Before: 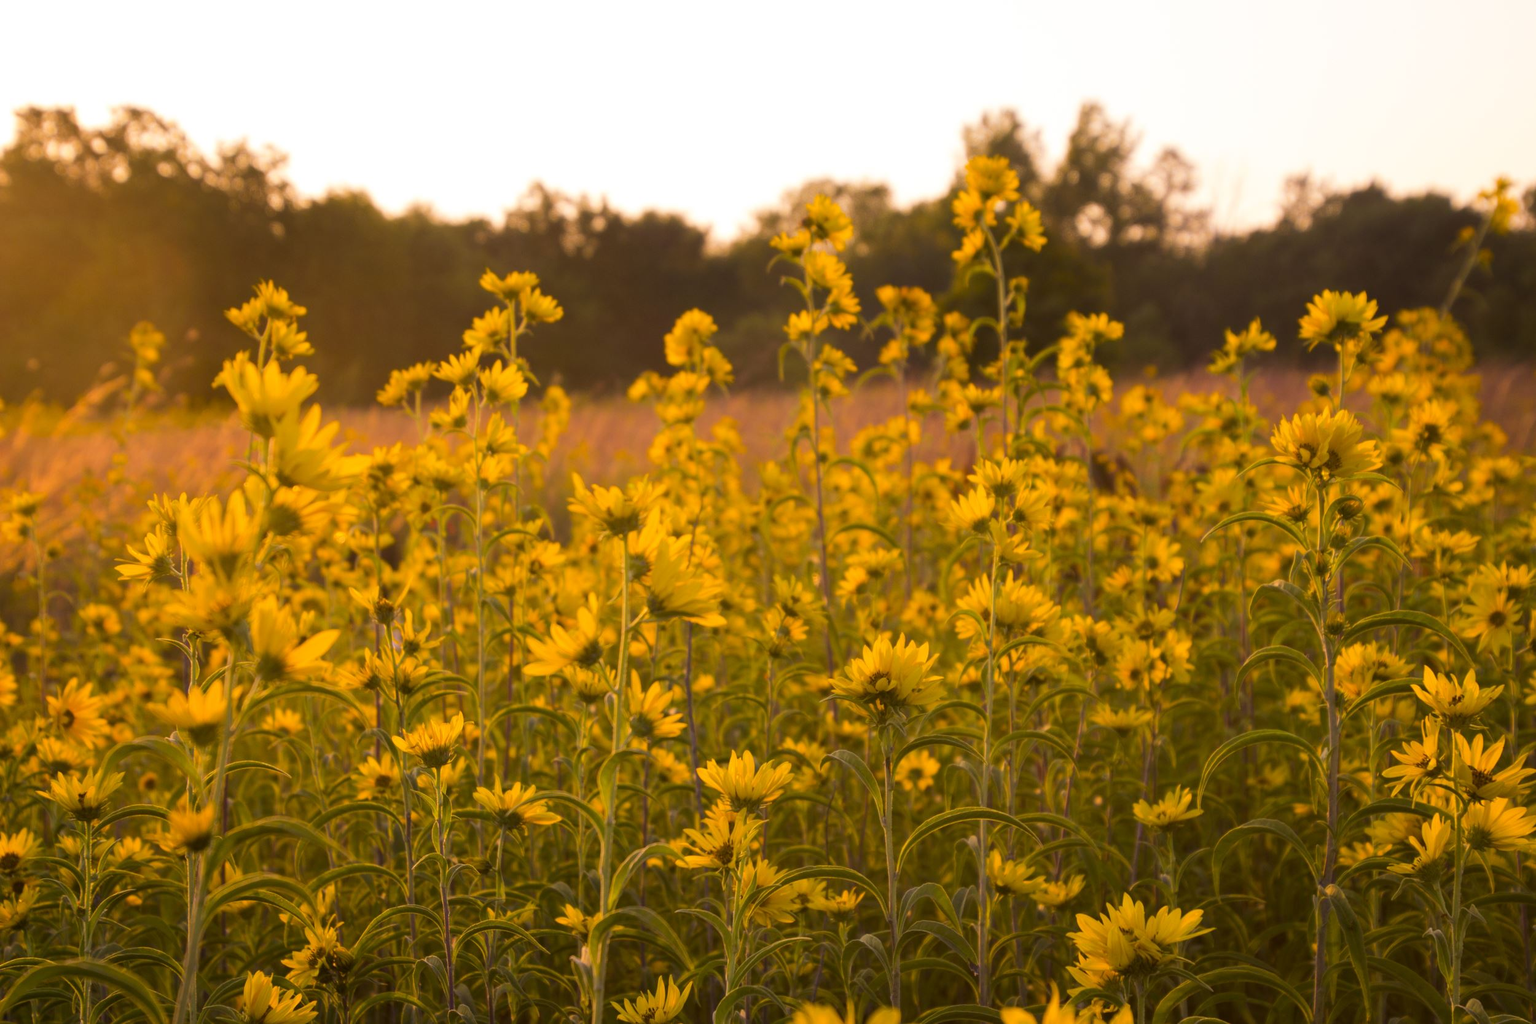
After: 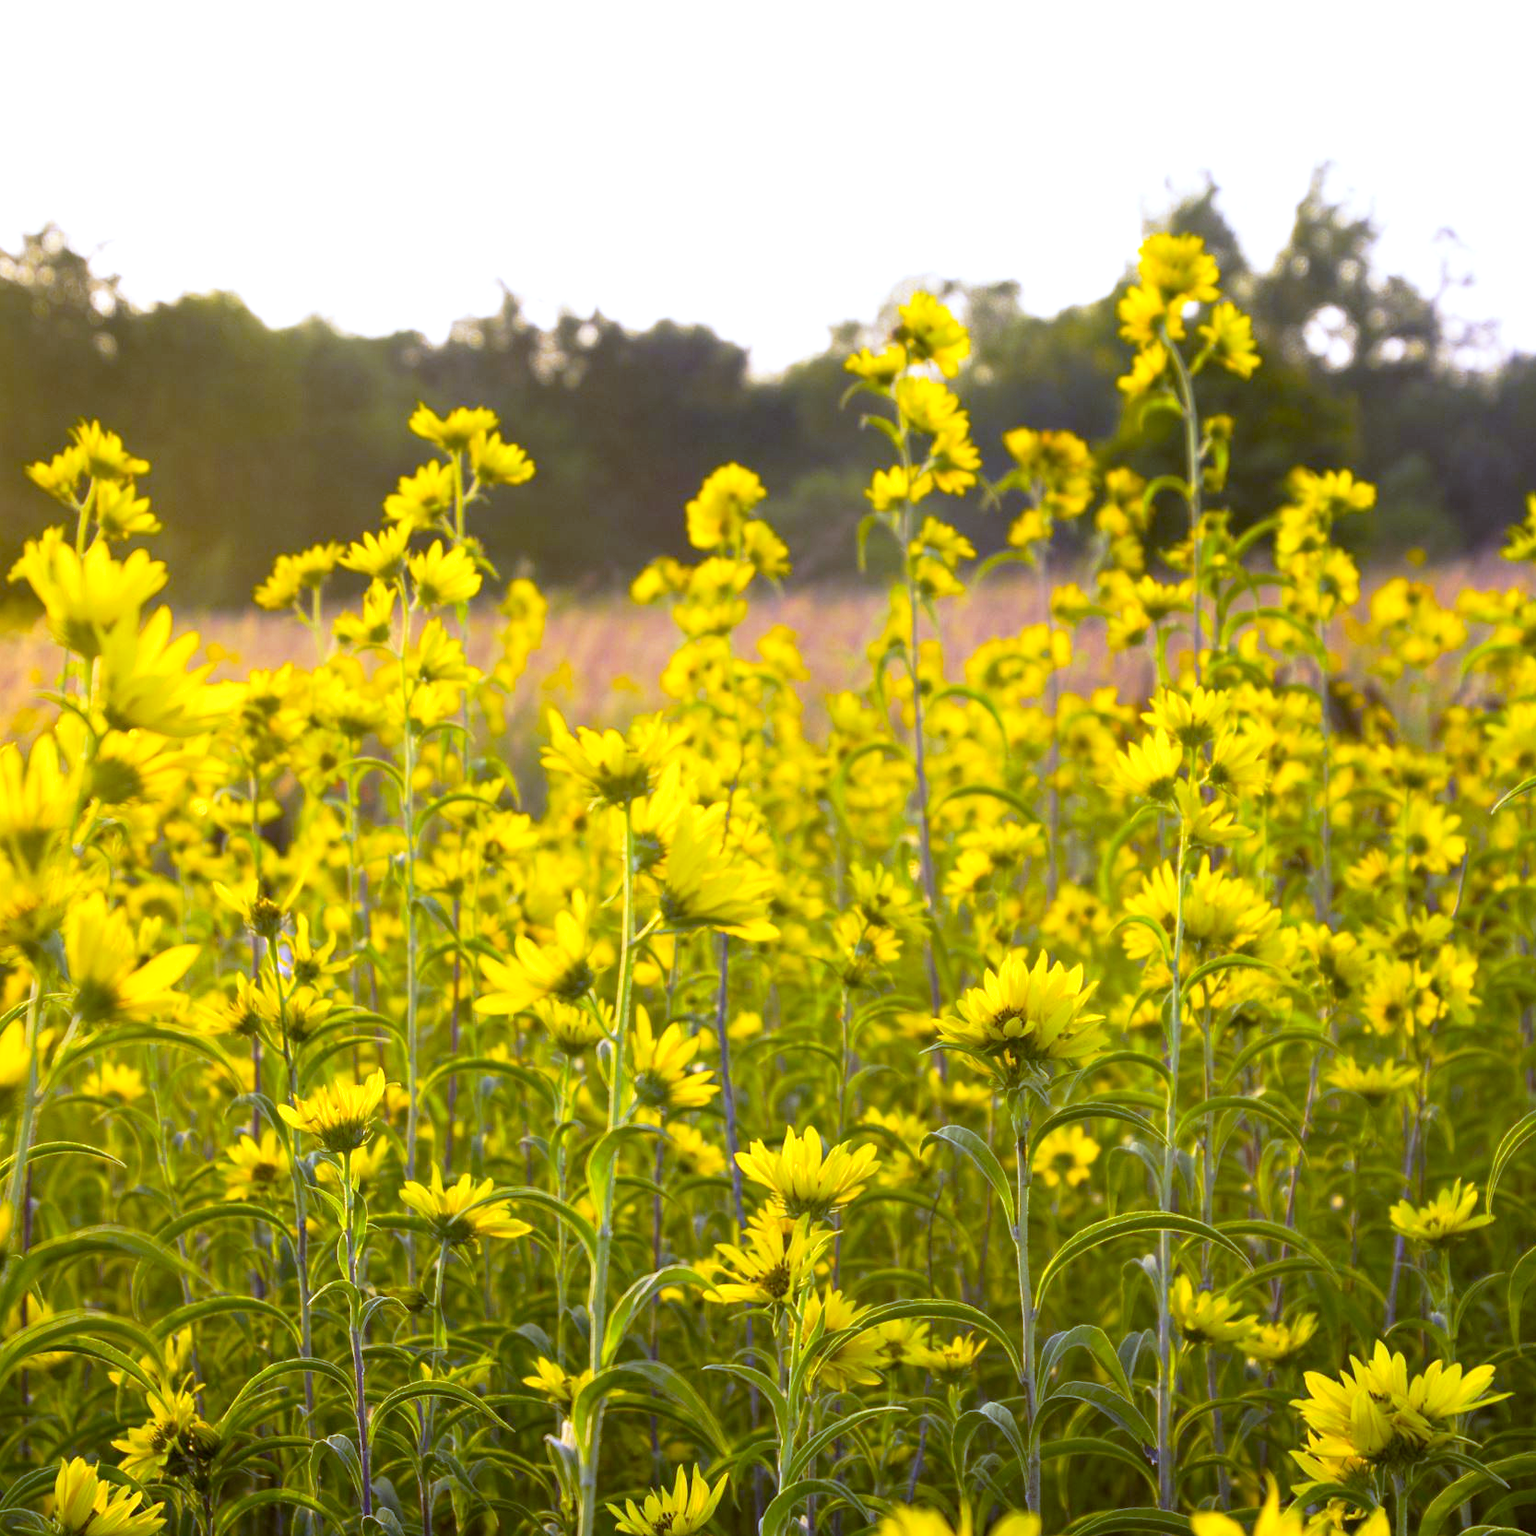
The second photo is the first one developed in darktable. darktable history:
white balance: red 0.766, blue 1.537
exposure: black level correction 0.001, exposure 1.05 EV, compensate exposure bias true, compensate highlight preservation false
tone curve: curves: ch0 [(0, 0) (0.003, 0.005) (0.011, 0.008) (0.025, 0.014) (0.044, 0.021) (0.069, 0.027) (0.1, 0.041) (0.136, 0.083) (0.177, 0.138) (0.224, 0.197) (0.277, 0.259) (0.335, 0.331) (0.399, 0.399) (0.468, 0.476) (0.543, 0.547) (0.623, 0.635) (0.709, 0.753) (0.801, 0.847) (0.898, 0.94) (1, 1)], preserve colors none
crop and rotate: left 13.537%, right 19.796%
